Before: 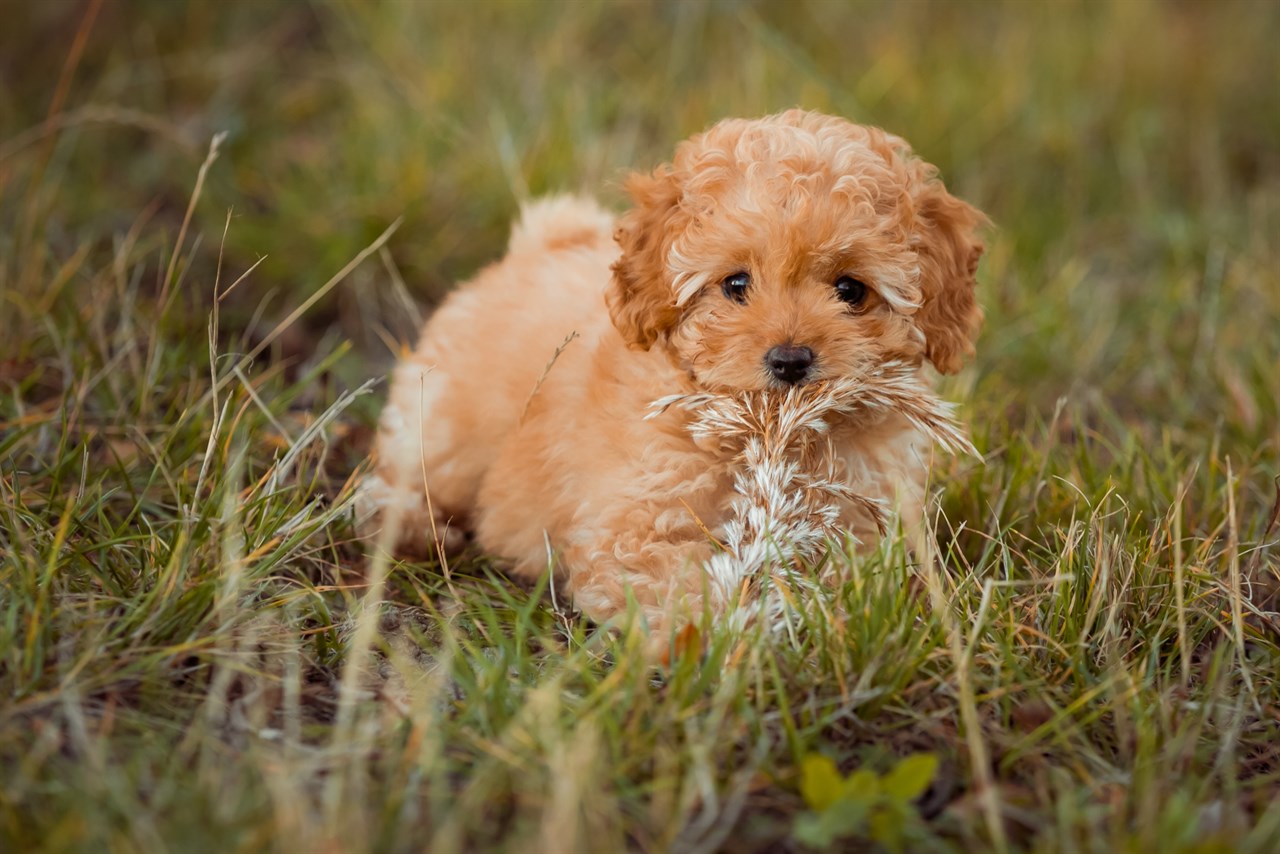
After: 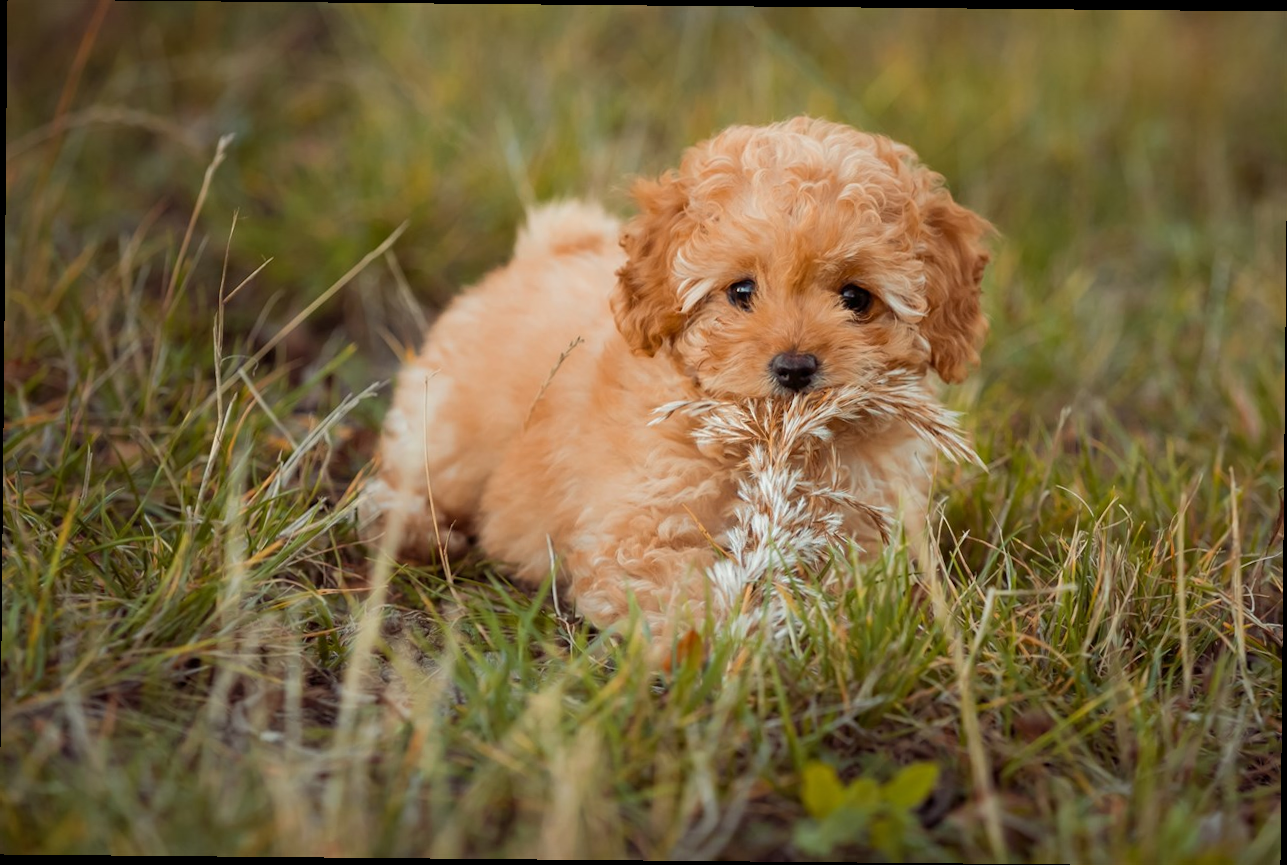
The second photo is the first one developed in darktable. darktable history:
crop and rotate: angle -0.538°
